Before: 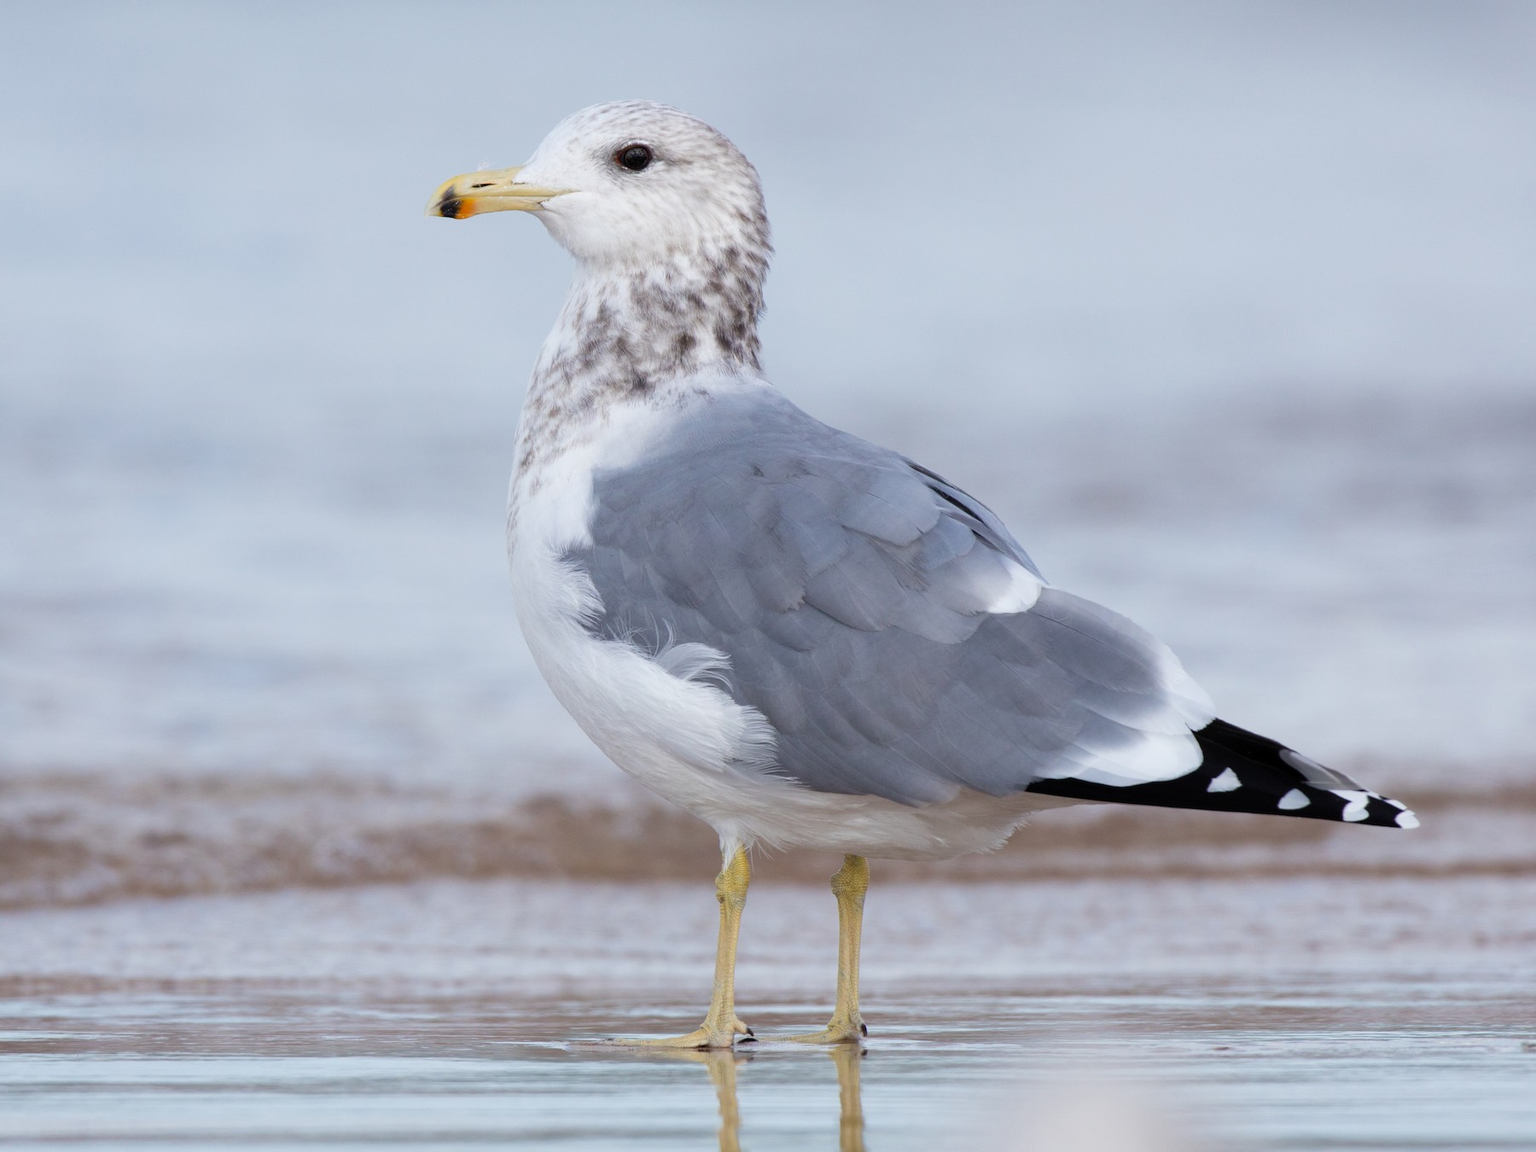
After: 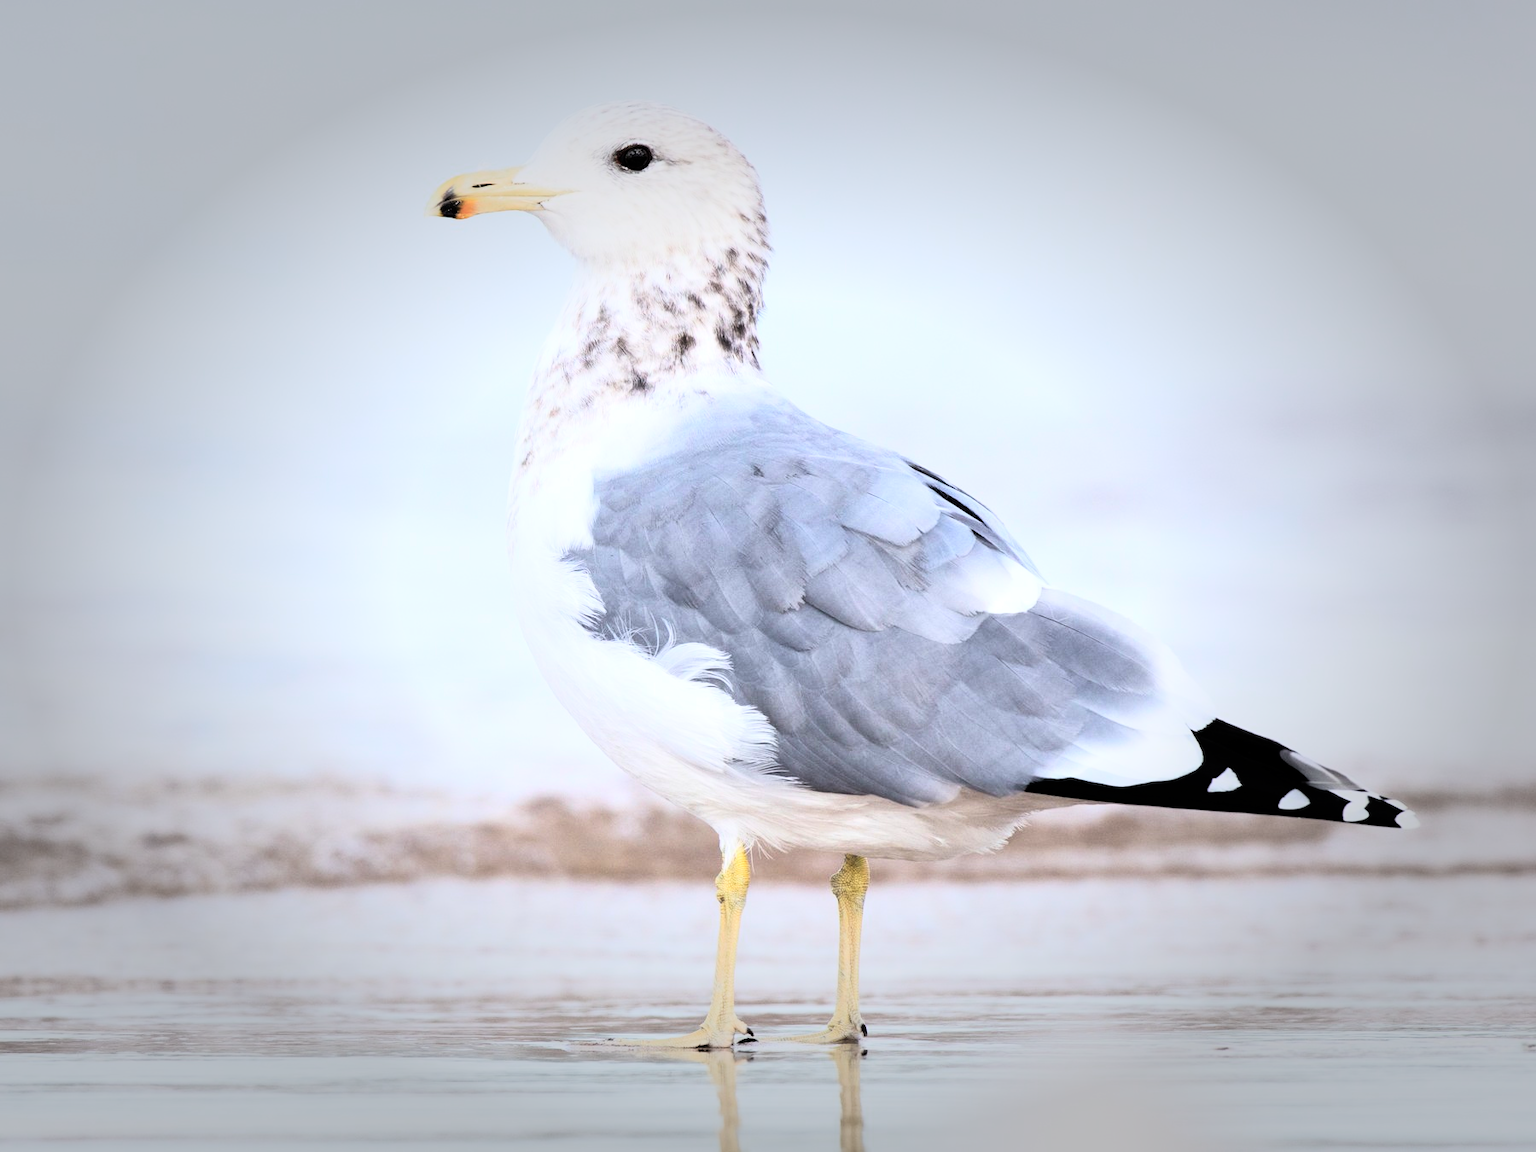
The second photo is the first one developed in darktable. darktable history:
vignetting: fall-off start 48.41%, automatic ratio true, width/height ratio 1.29, unbound false
rgb curve: curves: ch0 [(0, 0) (0.21, 0.15) (0.24, 0.21) (0.5, 0.75) (0.75, 0.96) (0.89, 0.99) (1, 1)]; ch1 [(0, 0.02) (0.21, 0.13) (0.25, 0.2) (0.5, 0.67) (0.75, 0.9) (0.89, 0.97) (1, 1)]; ch2 [(0, 0.02) (0.21, 0.13) (0.25, 0.2) (0.5, 0.67) (0.75, 0.9) (0.89, 0.97) (1, 1)], compensate middle gray true
local contrast: mode bilateral grid, contrast 20, coarseness 50, detail 120%, midtone range 0.2
